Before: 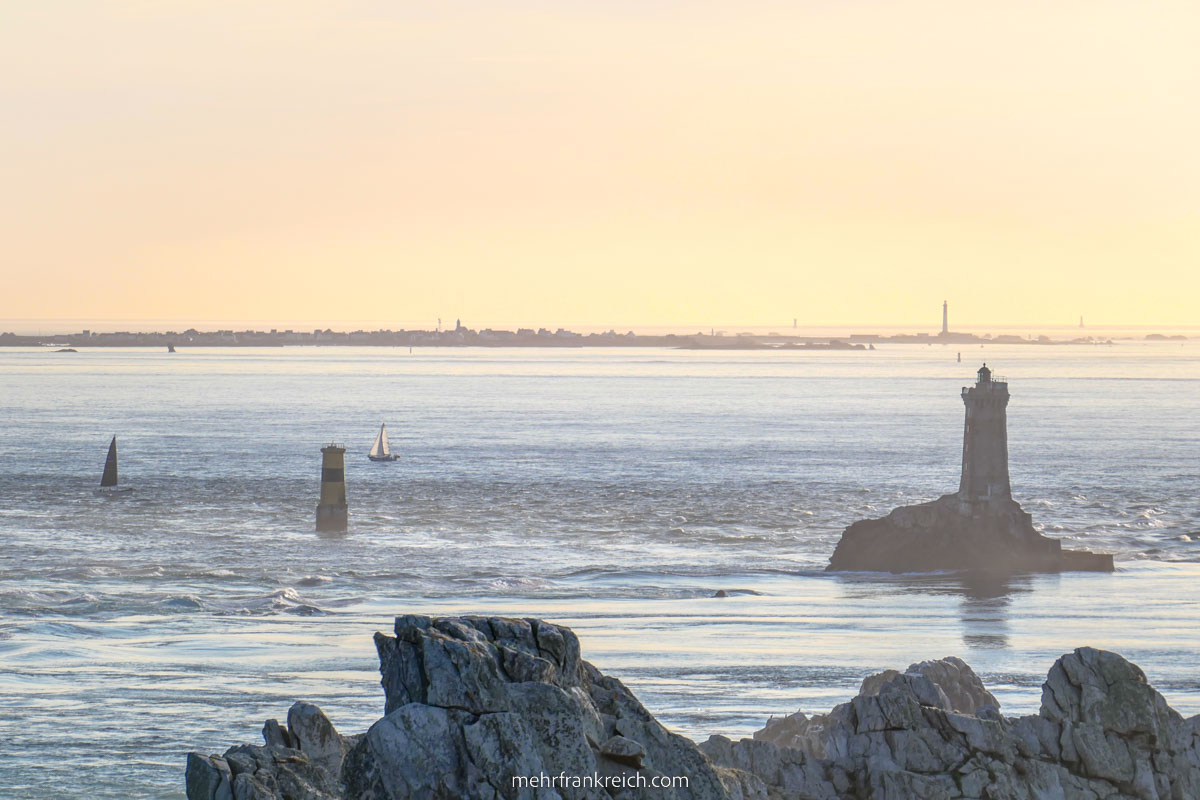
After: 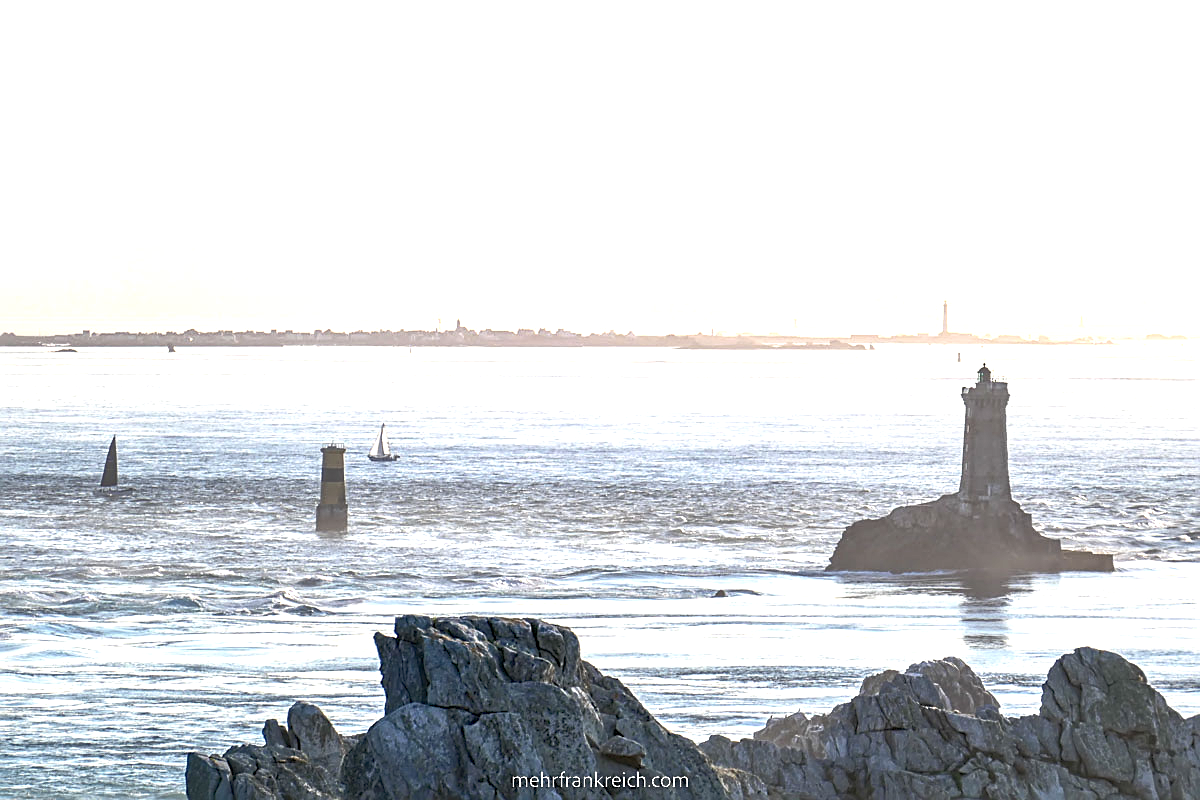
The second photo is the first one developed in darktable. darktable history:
tone equalizer: -8 EV -1.08 EV, -7 EV -1.01 EV, -6 EV -0.867 EV, -5 EV -0.578 EV, -3 EV 0.578 EV, -2 EV 0.867 EV, -1 EV 1.01 EV, +0 EV 1.08 EV, edges refinement/feathering 500, mask exposure compensation -1.57 EV, preserve details no
rgb curve: curves: ch0 [(0, 0) (0.072, 0.166) (0.217, 0.293) (0.414, 0.42) (1, 1)], compensate middle gray true, preserve colors basic power
sharpen: on, module defaults
